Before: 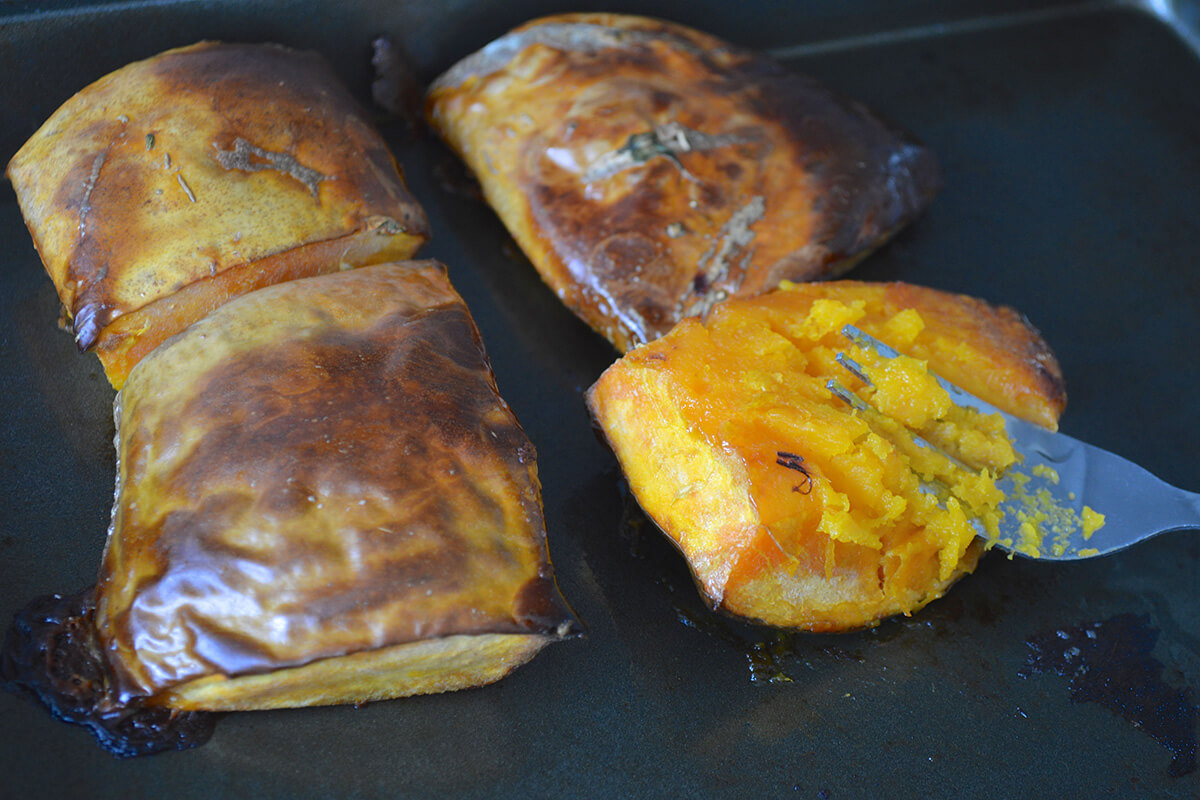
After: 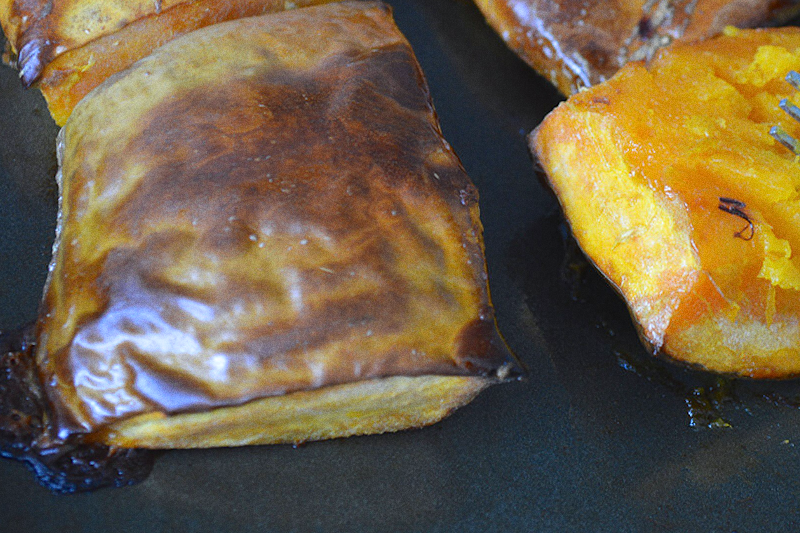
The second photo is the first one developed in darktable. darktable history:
white balance: red 0.983, blue 1.036
grain: coarseness 0.09 ISO
crop and rotate: angle -0.82°, left 3.85%, top 31.828%, right 27.992%
